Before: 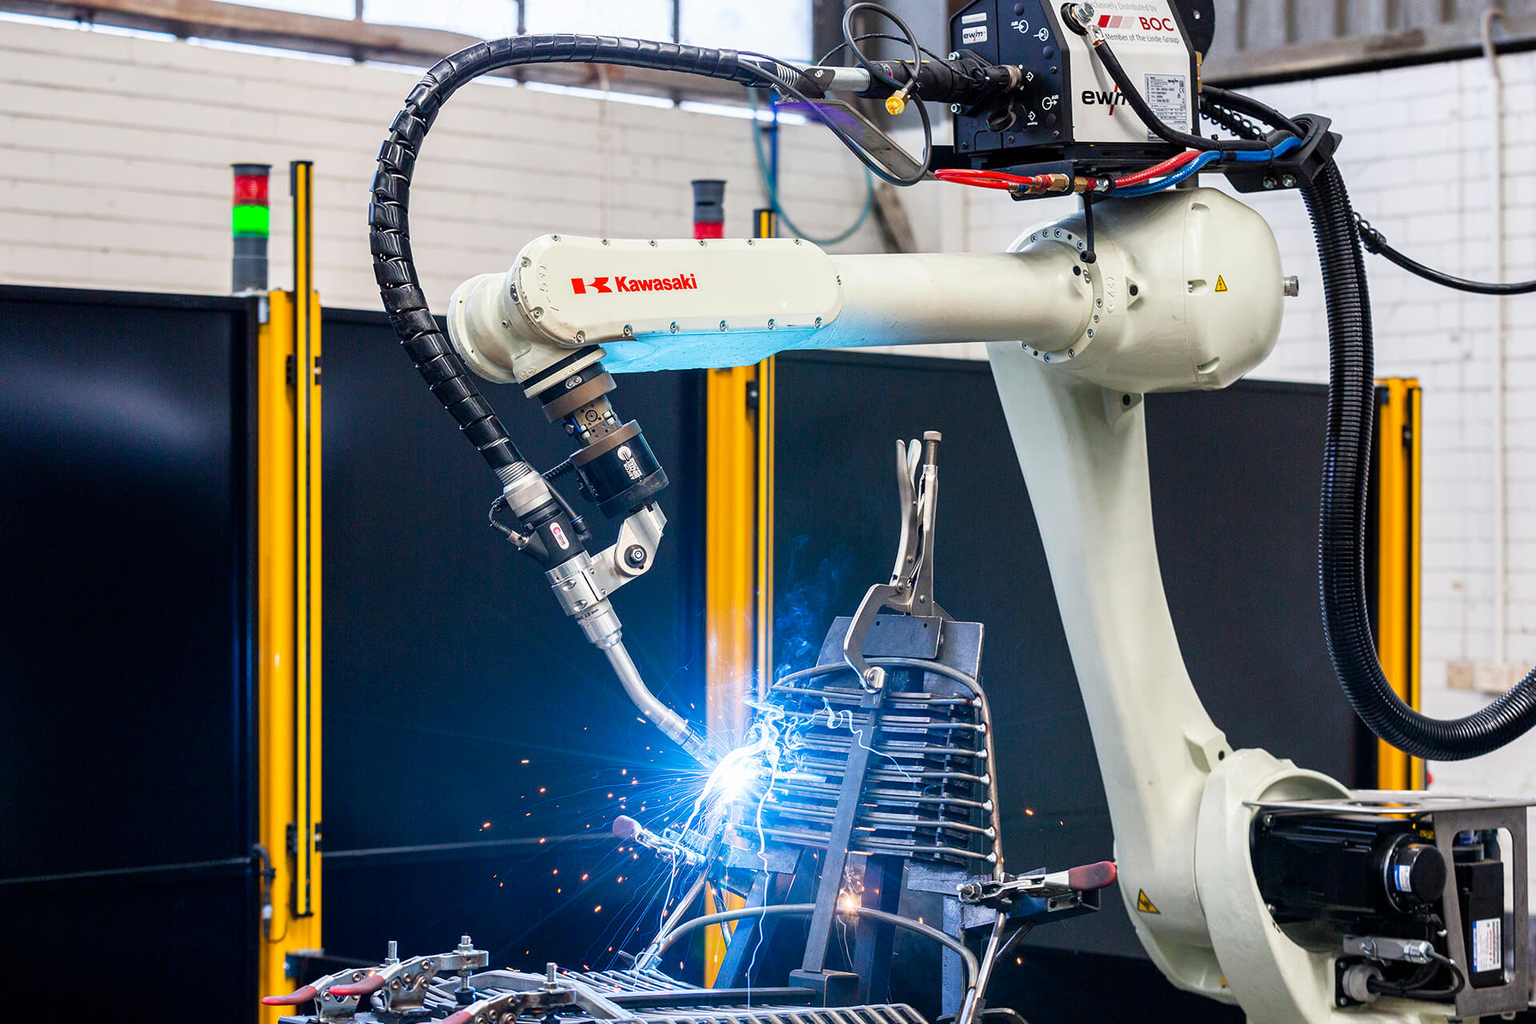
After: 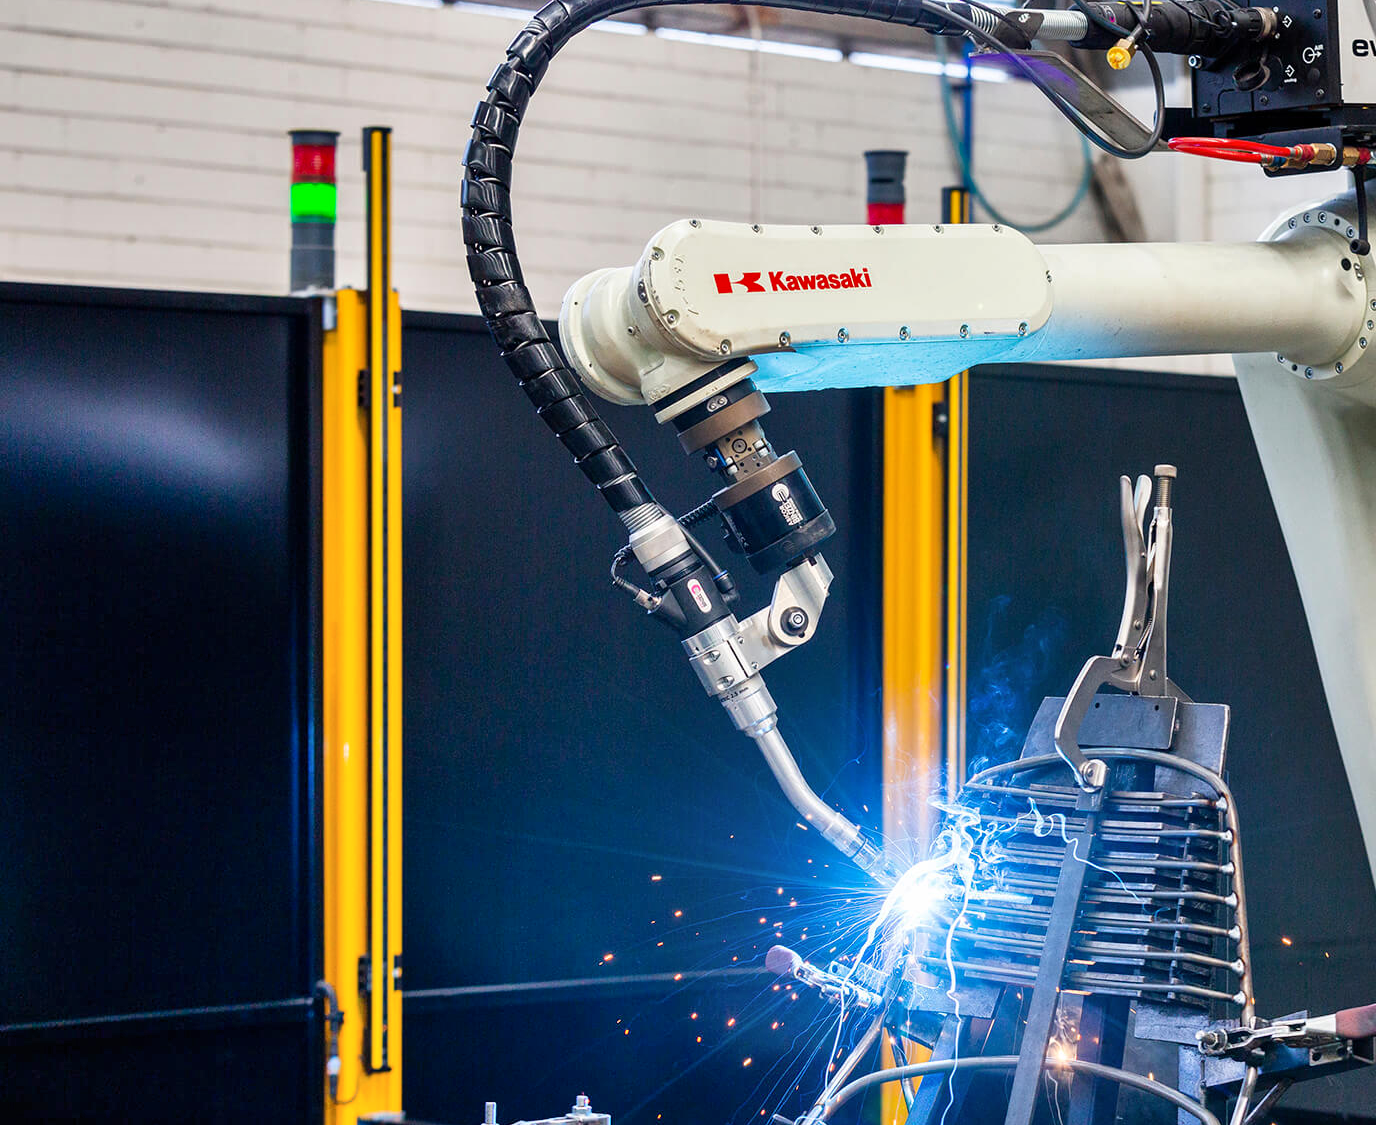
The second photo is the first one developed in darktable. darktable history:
crop: top 5.803%, right 27.864%, bottom 5.804%
shadows and highlights: low approximation 0.01, soften with gaussian
exposure: compensate highlight preservation false
